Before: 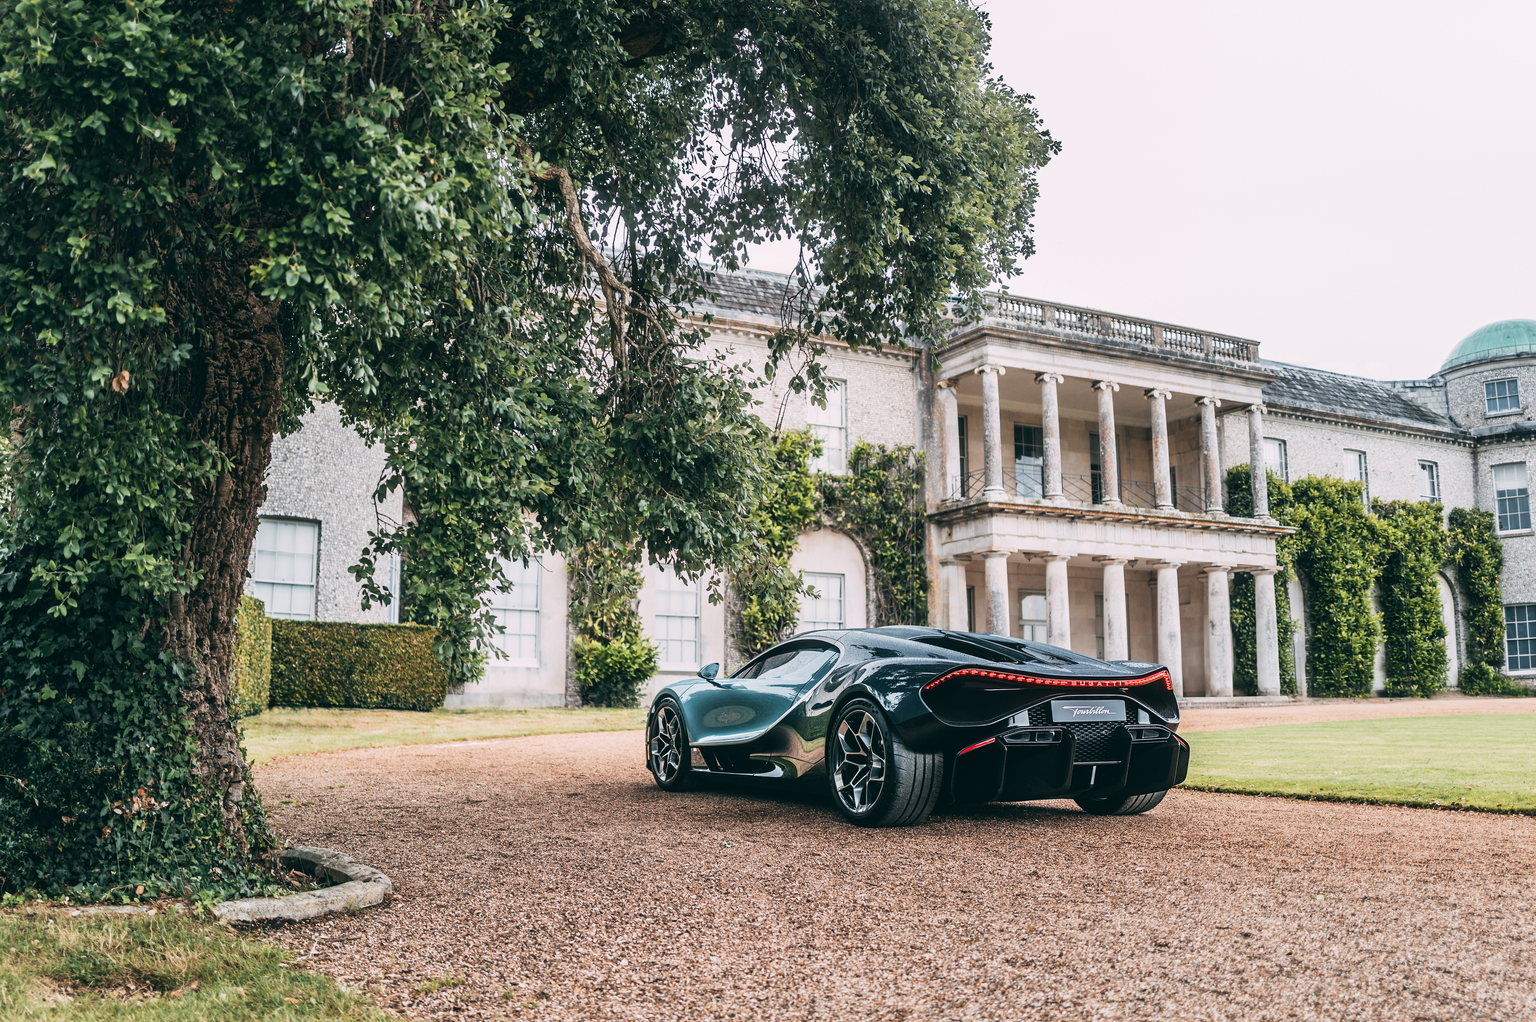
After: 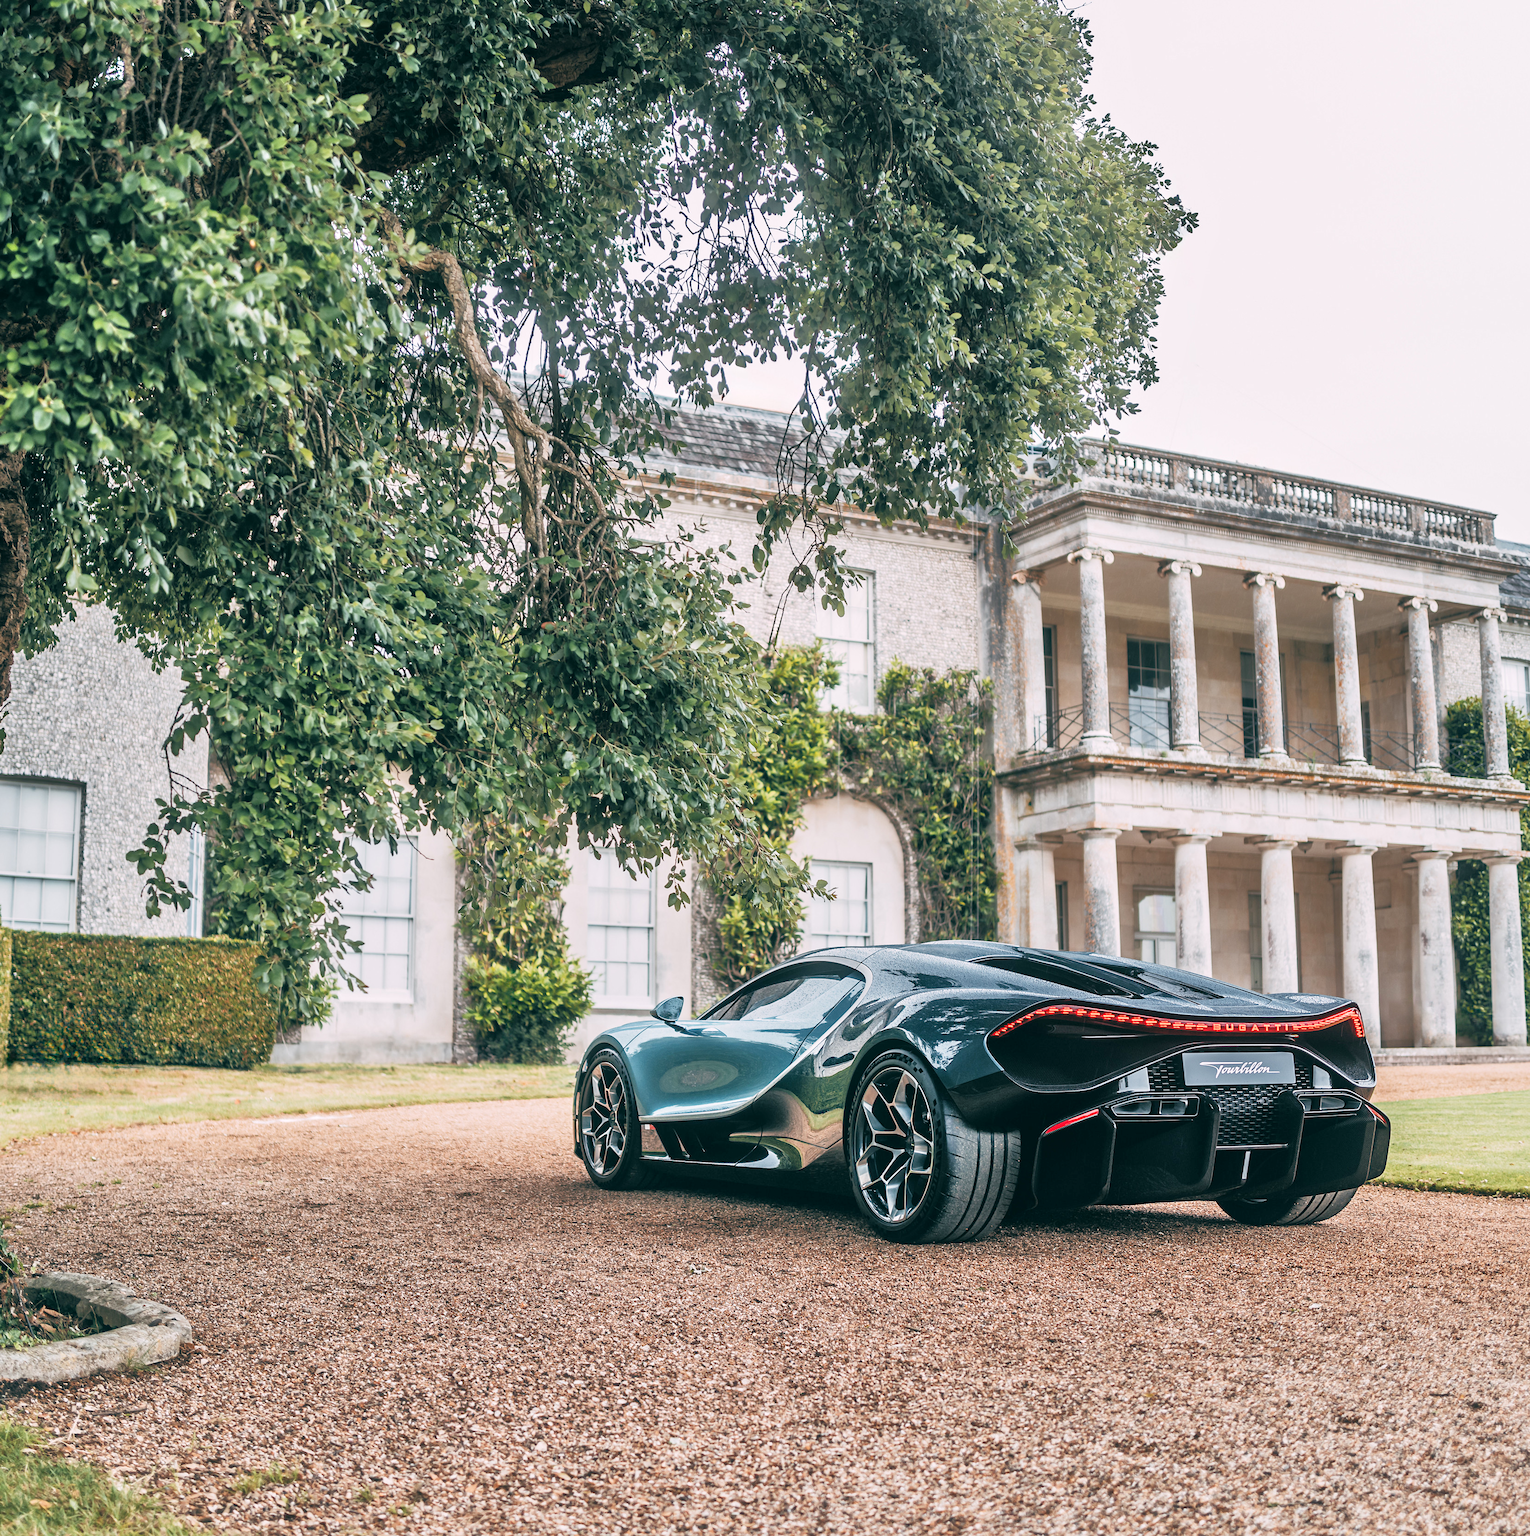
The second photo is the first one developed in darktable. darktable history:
local contrast: mode bilateral grid, contrast 21, coarseness 50, detail 119%, midtone range 0.2
crop: left 17.204%, right 16.466%
tone equalizer: -7 EV 0.161 EV, -6 EV 0.62 EV, -5 EV 1.18 EV, -4 EV 1.32 EV, -3 EV 1.12 EV, -2 EV 0.6 EV, -1 EV 0.153 EV
